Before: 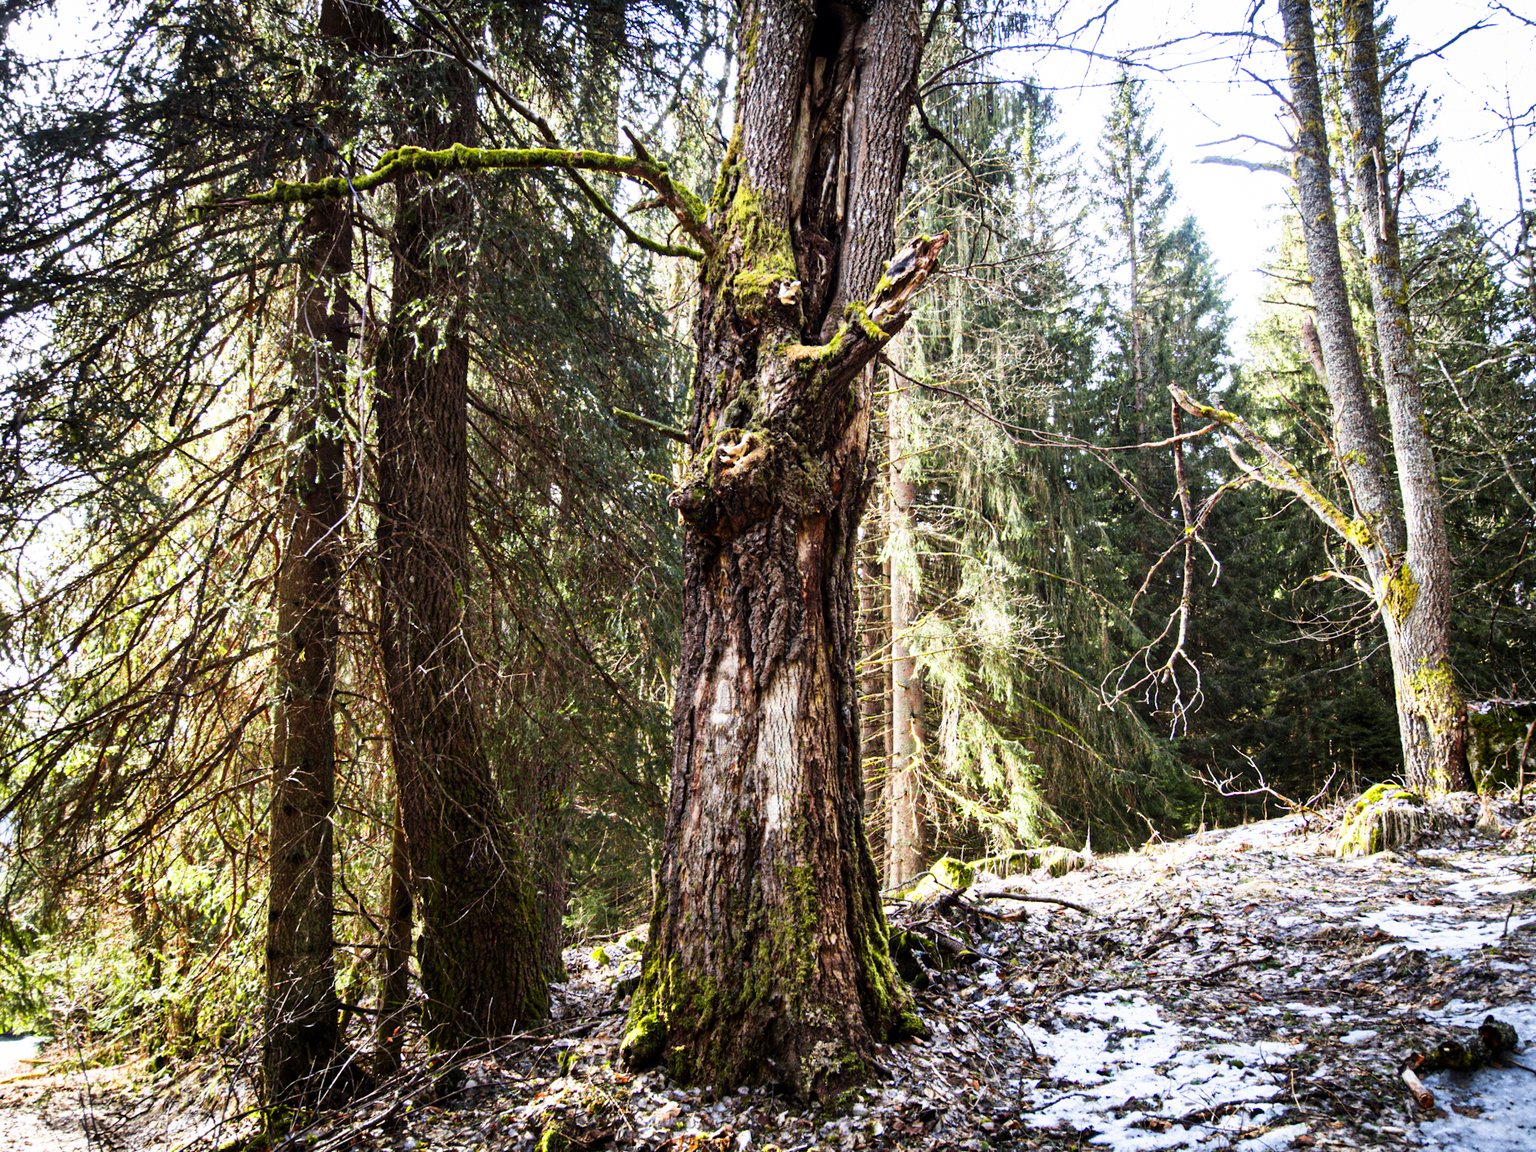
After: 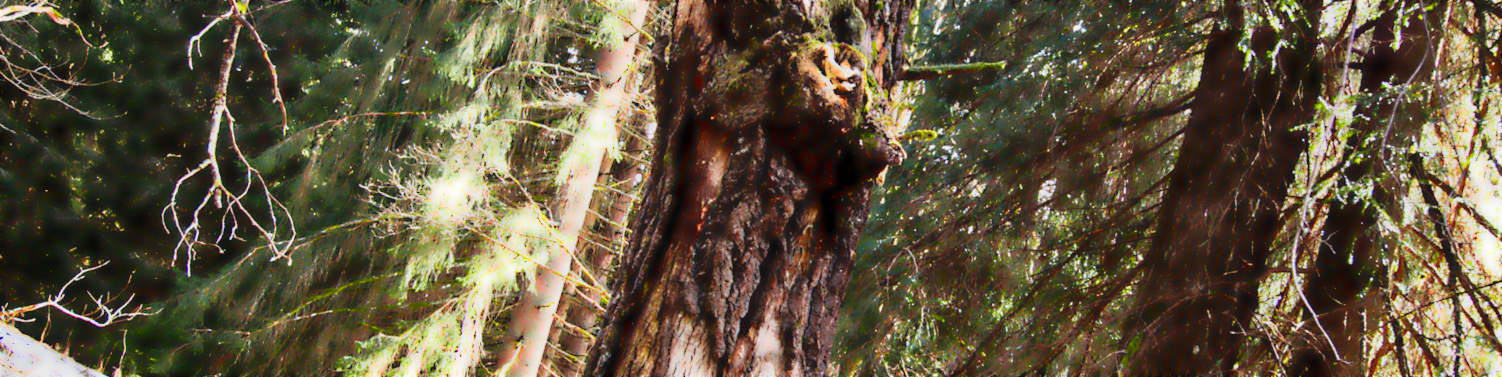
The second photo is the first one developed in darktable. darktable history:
lowpass: radius 4, soften with bilateral filter, unbound 0
crop and rotate: angle 16.12°, top 30.835%, bottom 35.653%
local contrast: on, module defaults
